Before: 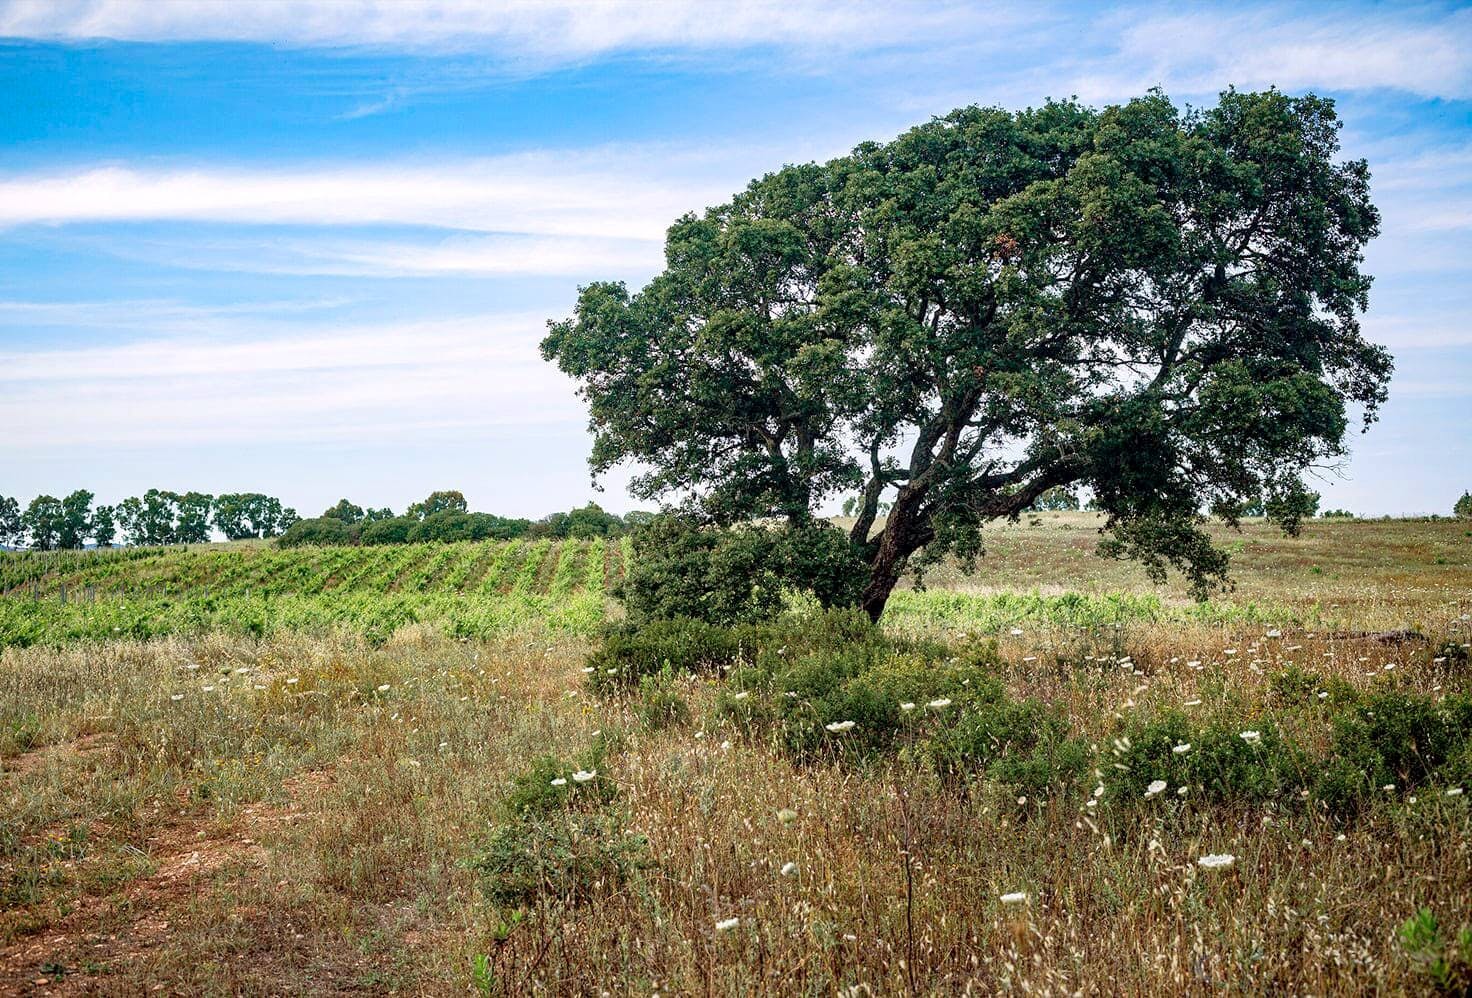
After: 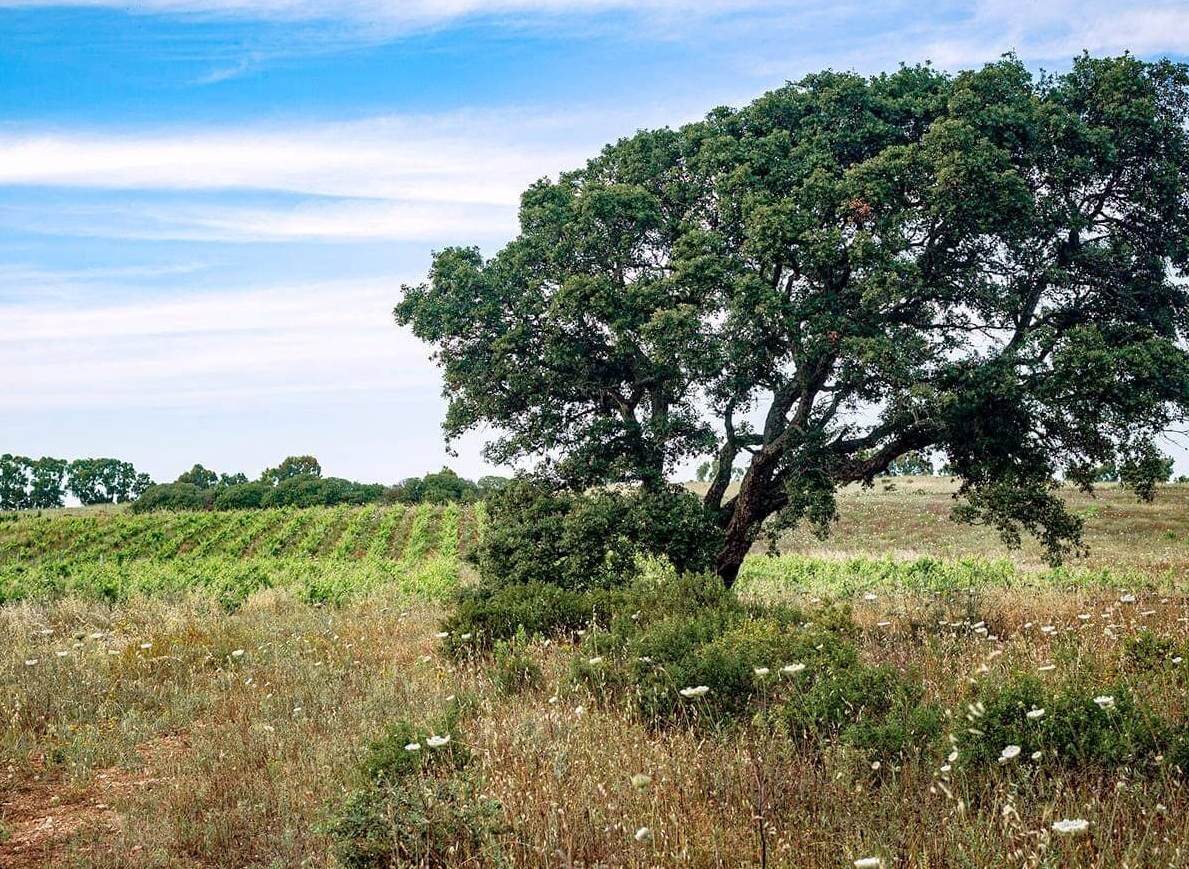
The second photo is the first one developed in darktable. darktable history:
crop: left 9.956%, top 3.561%, right 9.236%, bottom 9.272%
